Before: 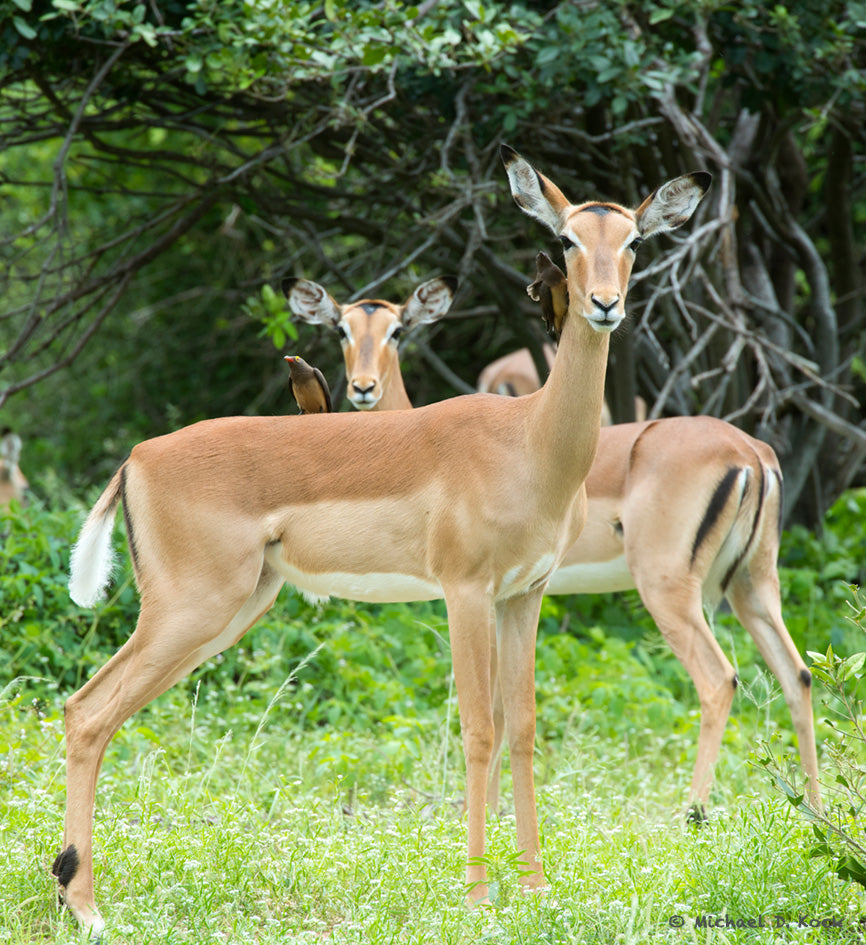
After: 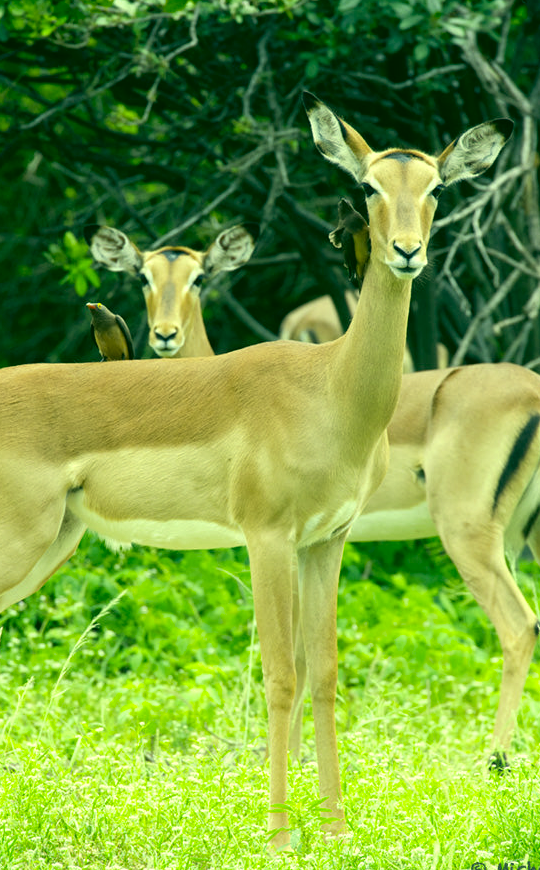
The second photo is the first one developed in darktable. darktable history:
crop and rotate: left 22.918%, top 5.629%, right 14.711%, bottom 2.247%
color correction: highlights a* 5.62, highlights b* 33.57, shadows a* -25.86, shadows b* 4.02
color balance: mode lift, gamma, gain (sRGB), lift [0.997, 0.979, 1.021, 1.011], gamma [1, 1.084, 0.916, 0.998], gain [1, 0.87, 1.13, 1.101], contrast 4.55%, contrast fulcrum 38.24%, output saturation 104.09%
